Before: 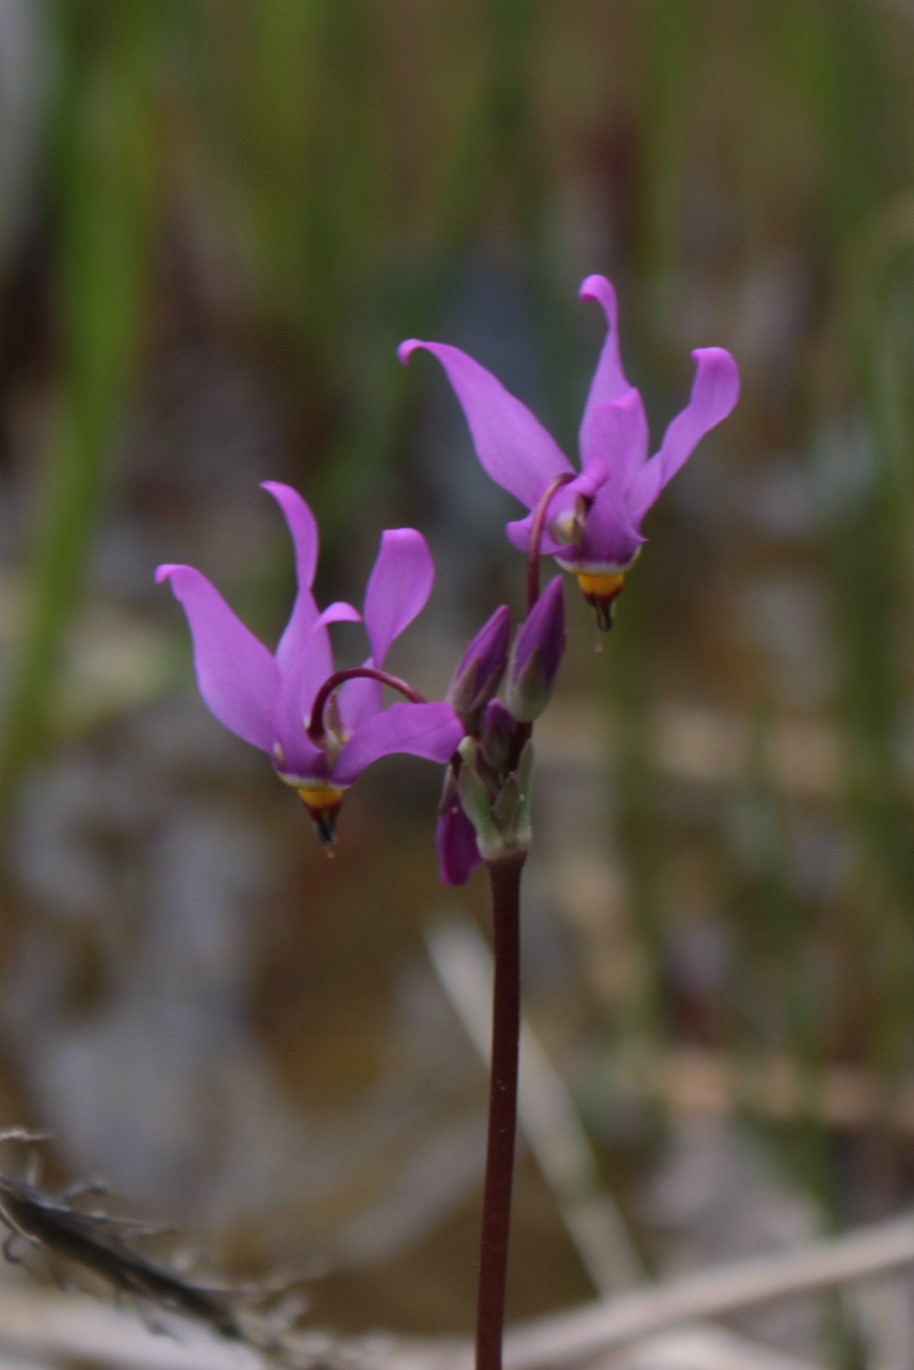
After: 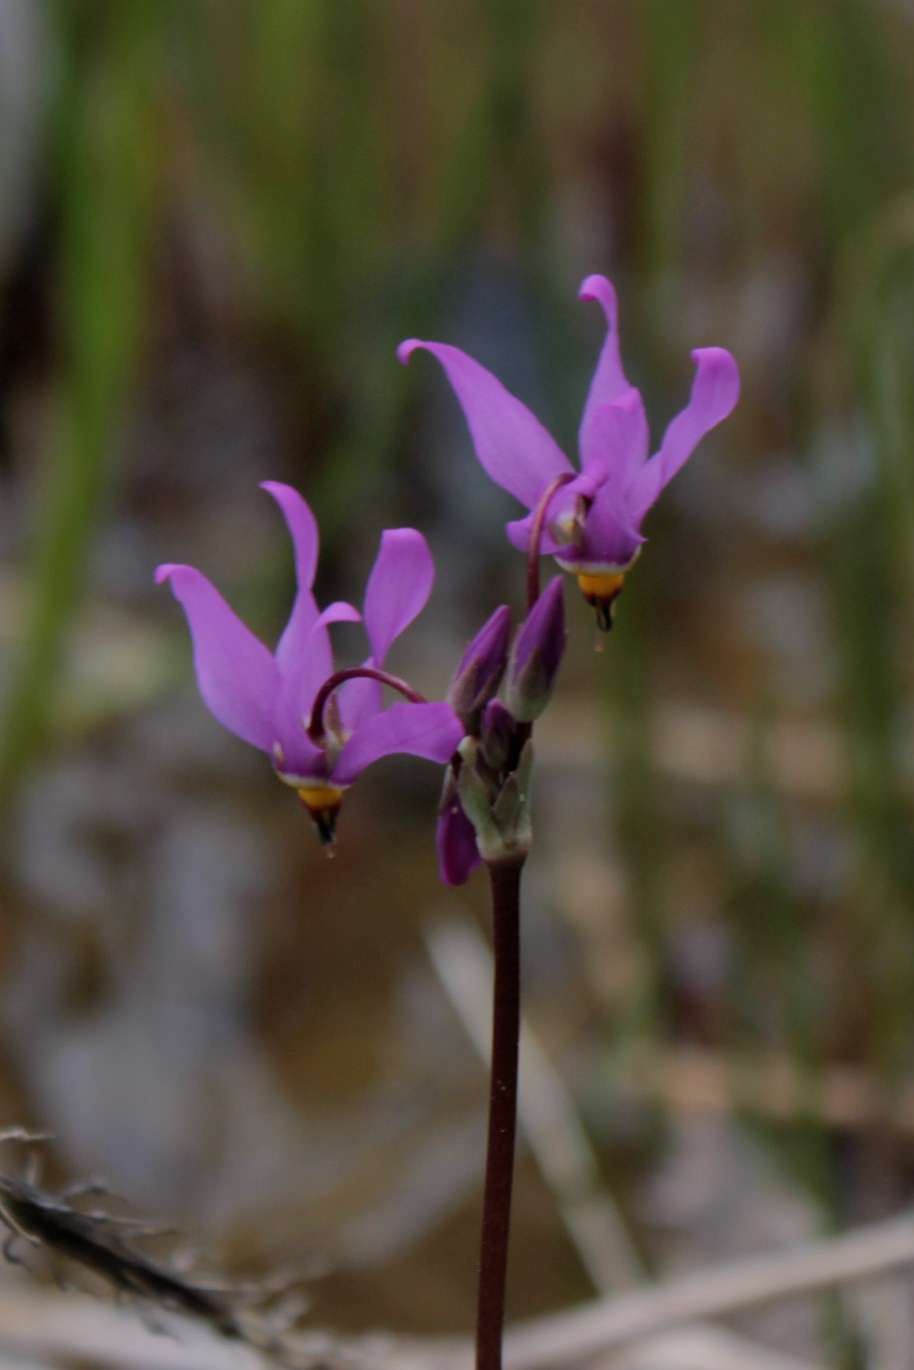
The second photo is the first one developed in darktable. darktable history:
filmic rgb: middle gray luminance 18.42%, black relative exposure -9.01 EV, white relative exposure 3.72 EV, target black luminance 0%, hardness 4.9, latitude 67.6%, contrast 0.949, highlights saturation mix 20.63%, shadows ↔ highlights balance 21.96%
color calibration: illuminant same as pipeline (D50), adaptation none (bypass), x 0.331, y 0.334, temperature 5006.55 K, gamut compression 0.979
exposure: black level correction 0.002, compensate exposure bias true, compensate highlight preservation false
